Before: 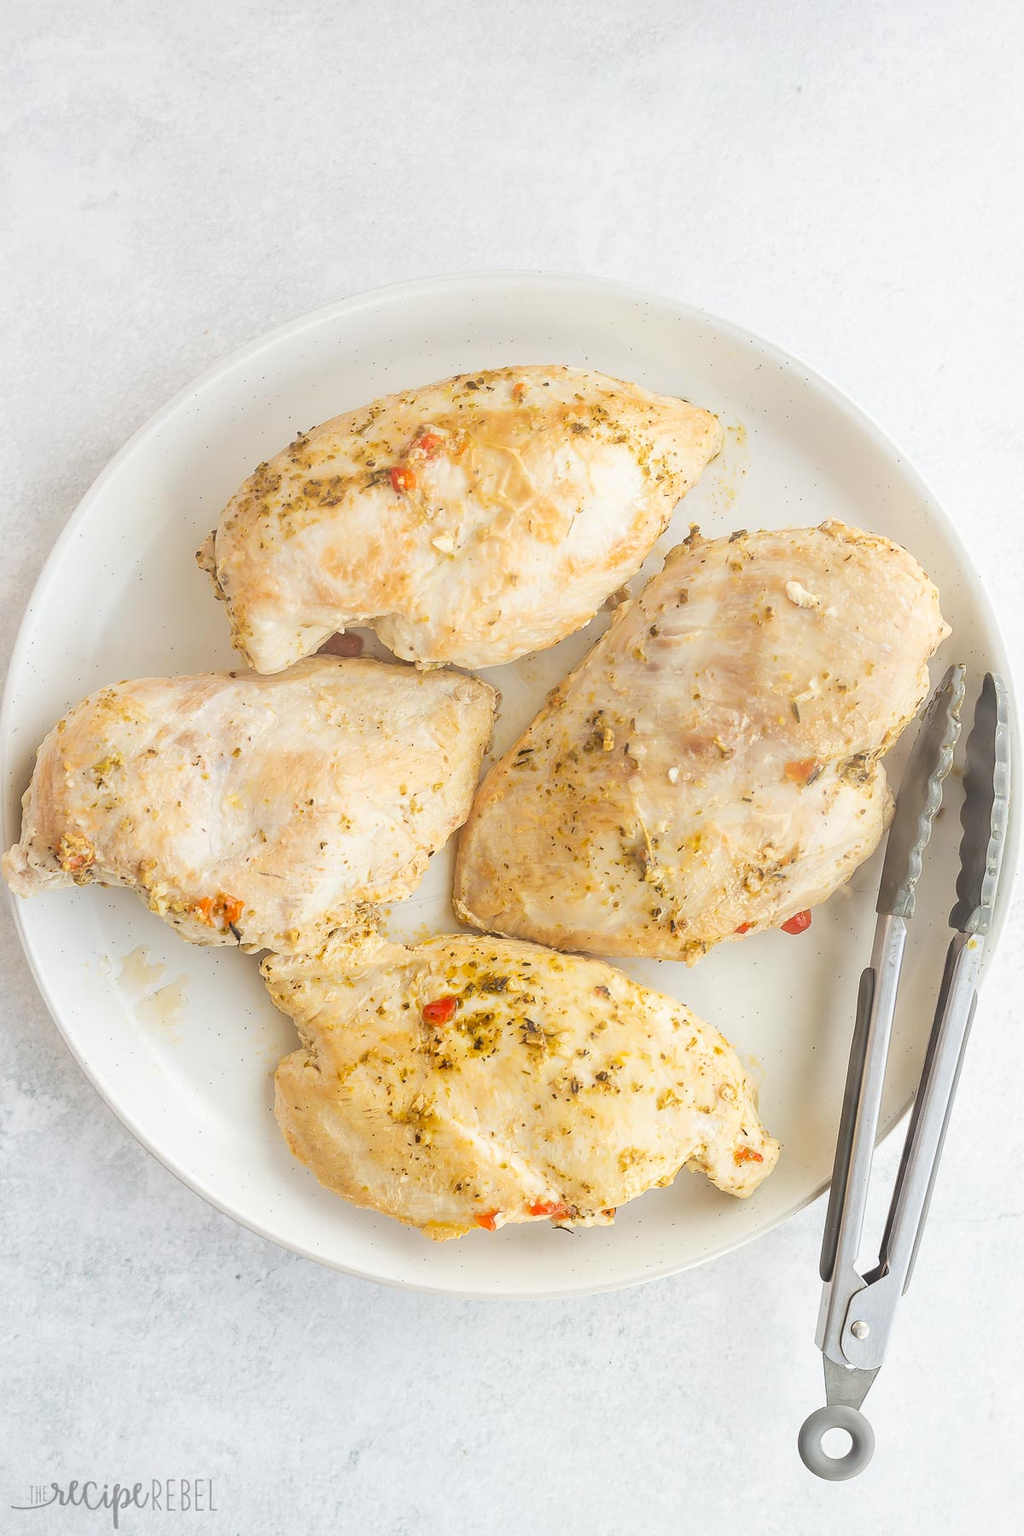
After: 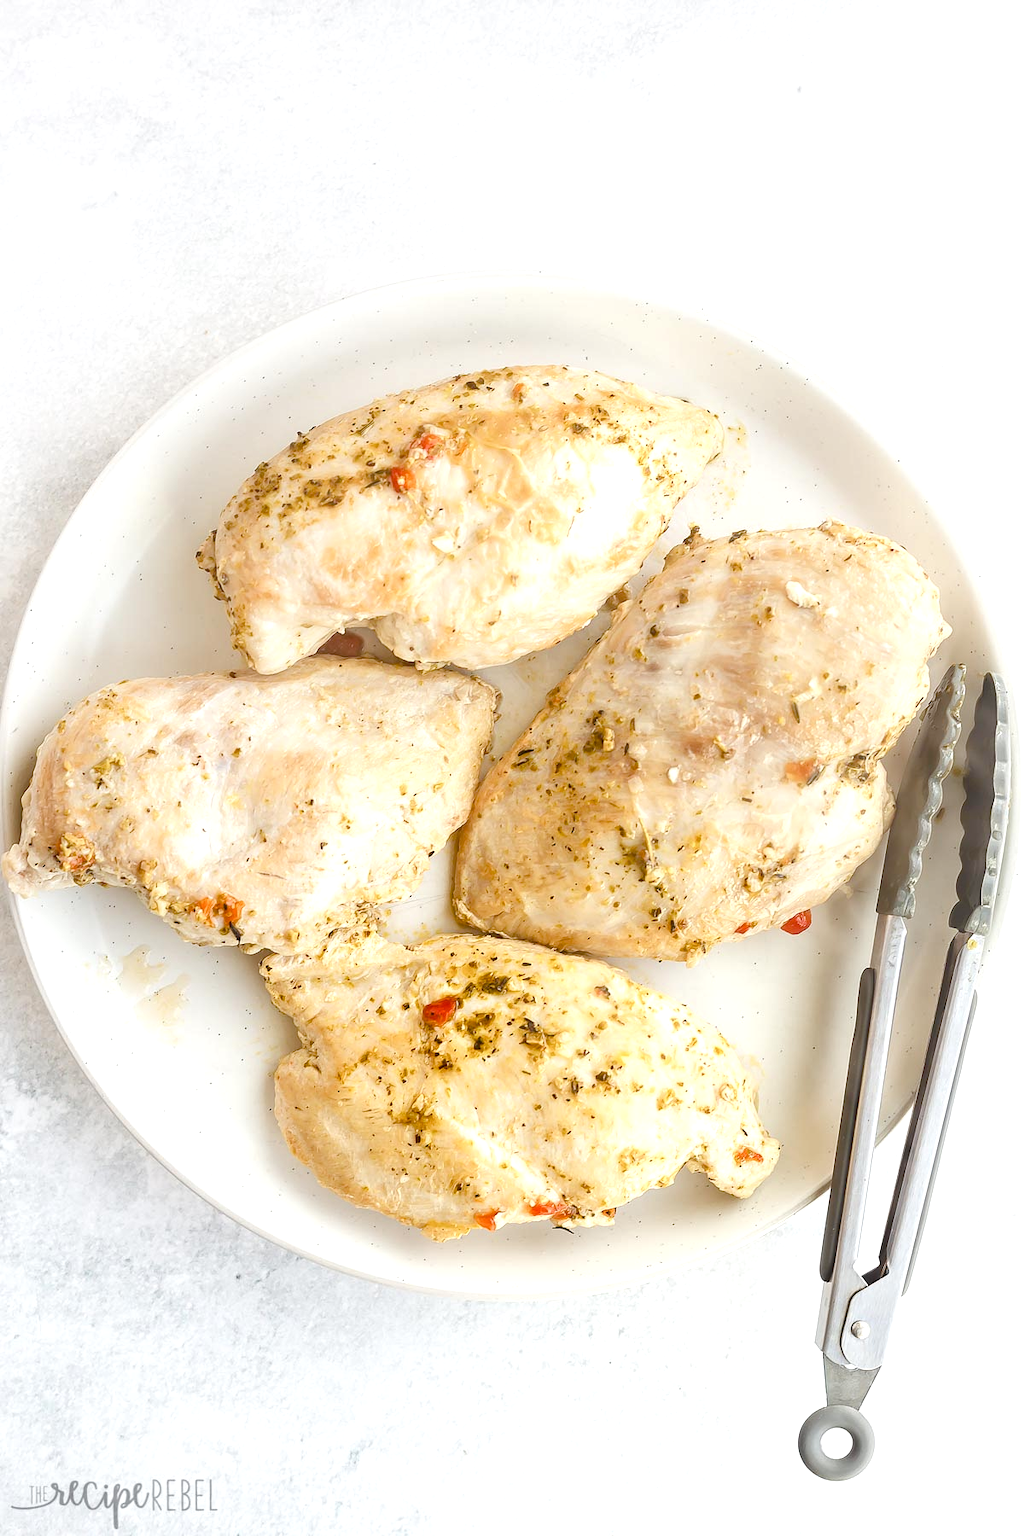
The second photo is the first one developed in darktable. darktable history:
color balance rgb: perceptual saturation grading › highlights -29.58%, perceptual saturation grading › mid-tones 29.47%, perceptual saturation grading › shadows 59.73%, perceptual brilliance grading › global brilliance -17.79%, perceptual brilliance grading › highlights 28.73%, global vibrance 15.44%
